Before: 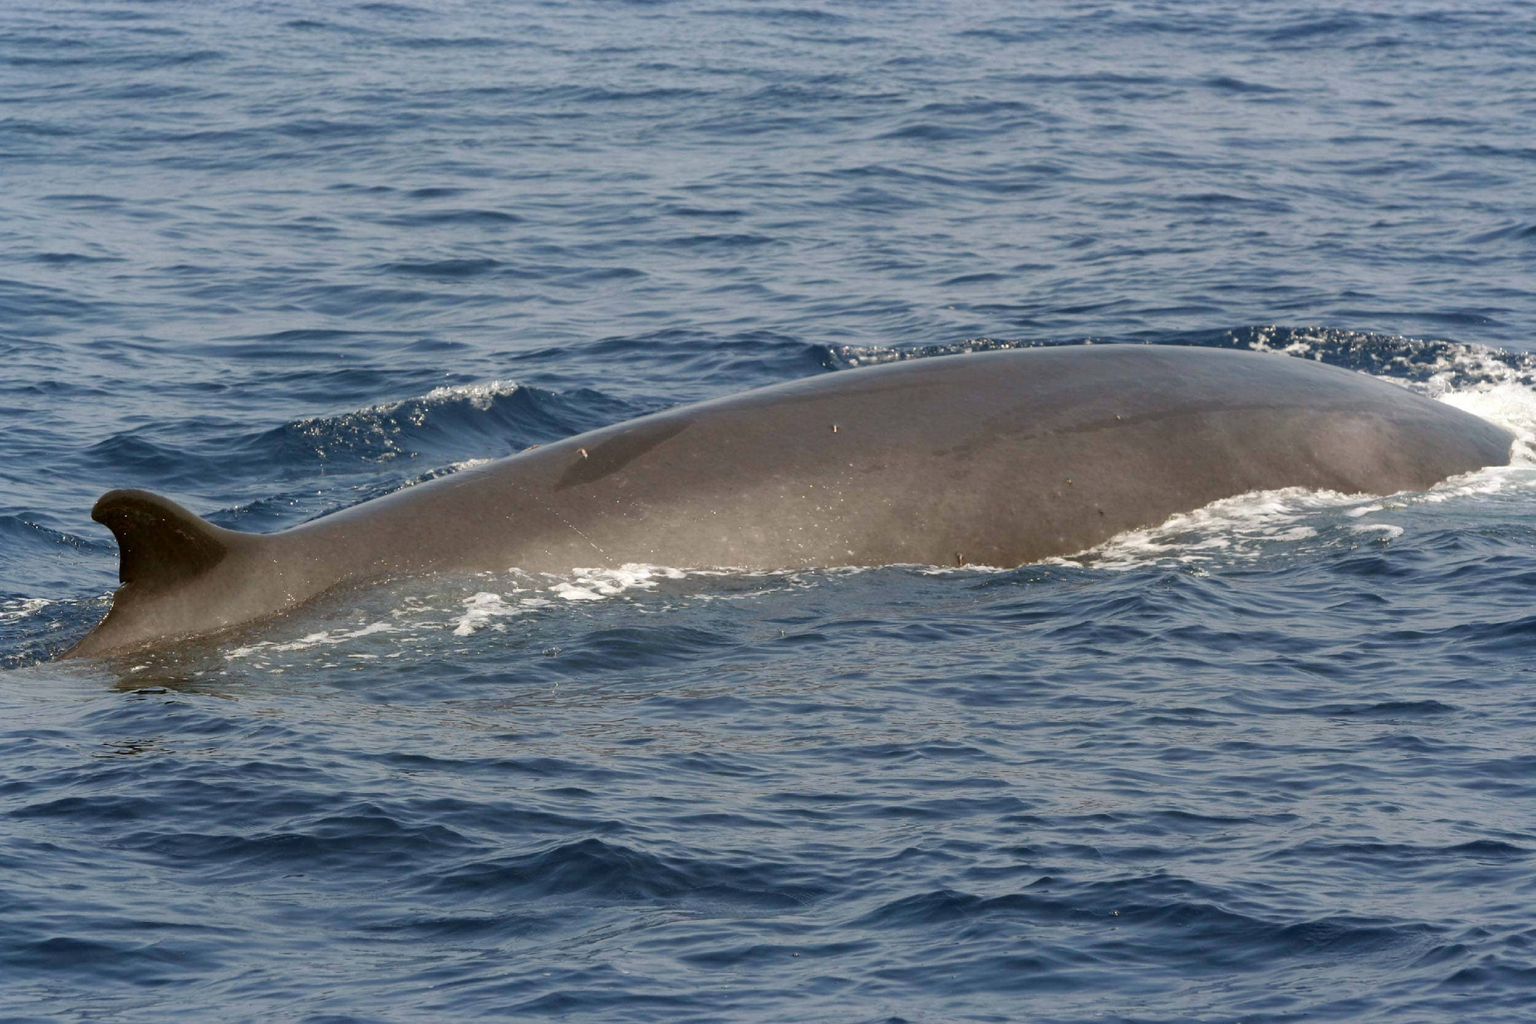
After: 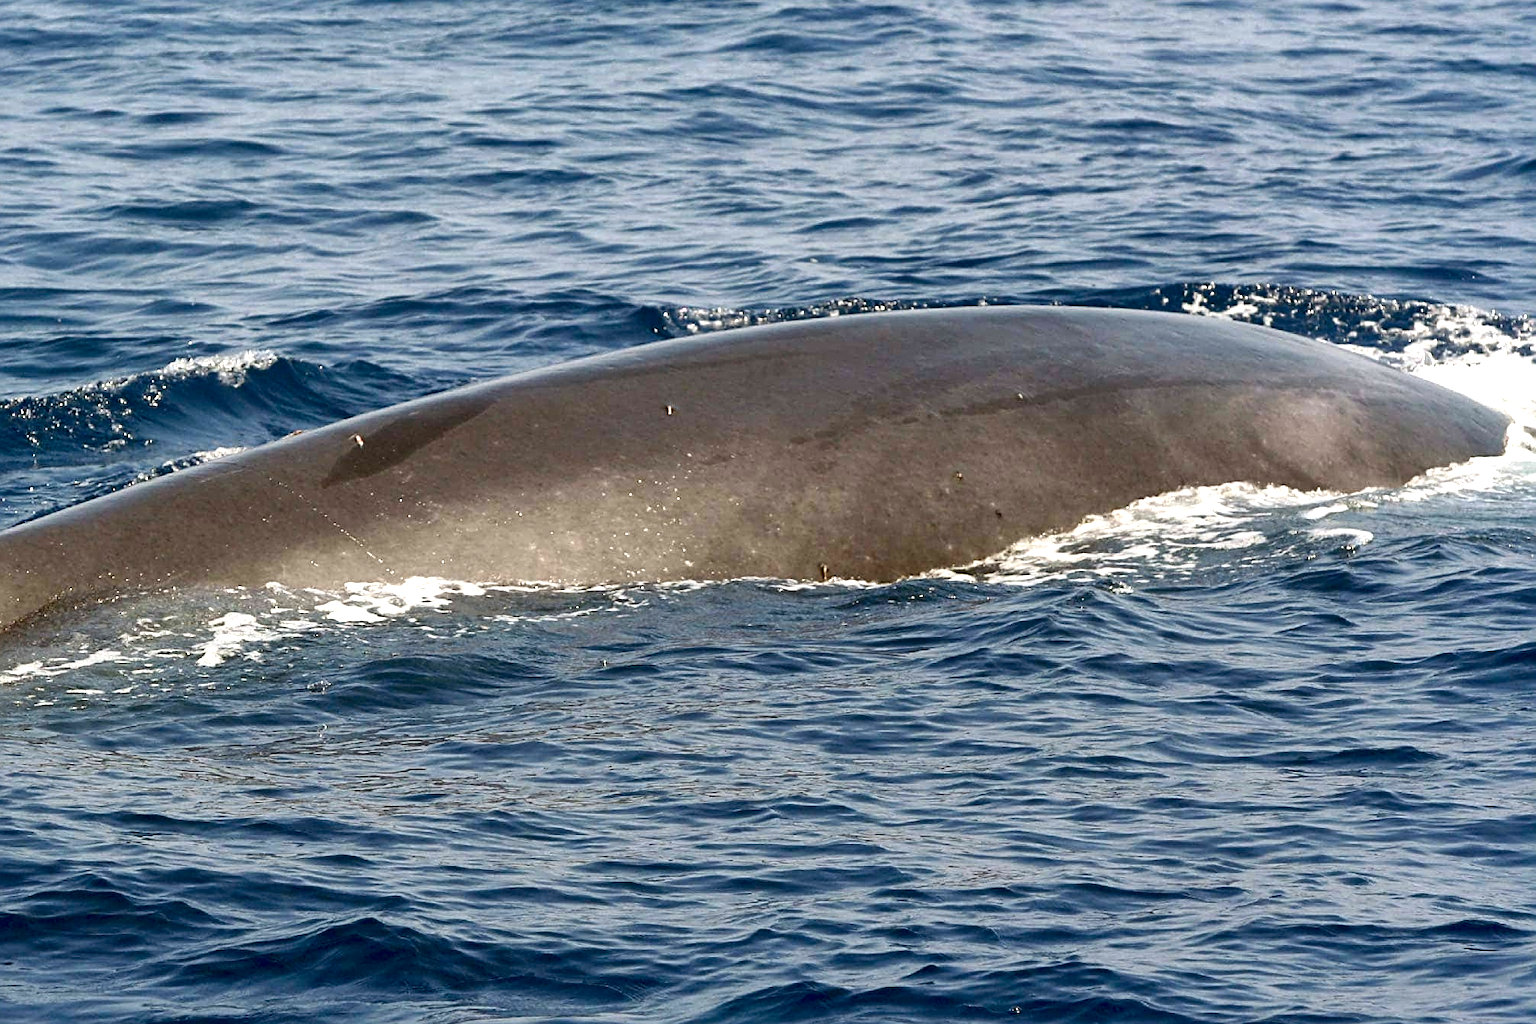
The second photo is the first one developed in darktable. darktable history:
sharpen: on, module defaults
crop: left 19.159%, top 9.58%, bottom 9.58%
contrast brightness saturation: contrast 0.07, brightness -0.13, saturation 0.06
local contrast: mode bilateral grid, contrast 20, coarseness 50, detail 130%, midtone range 0.2
exposure: black level correction 0.012, exposure 0.7 EV, compensate exposure bias true, compensate highlight preservation false
